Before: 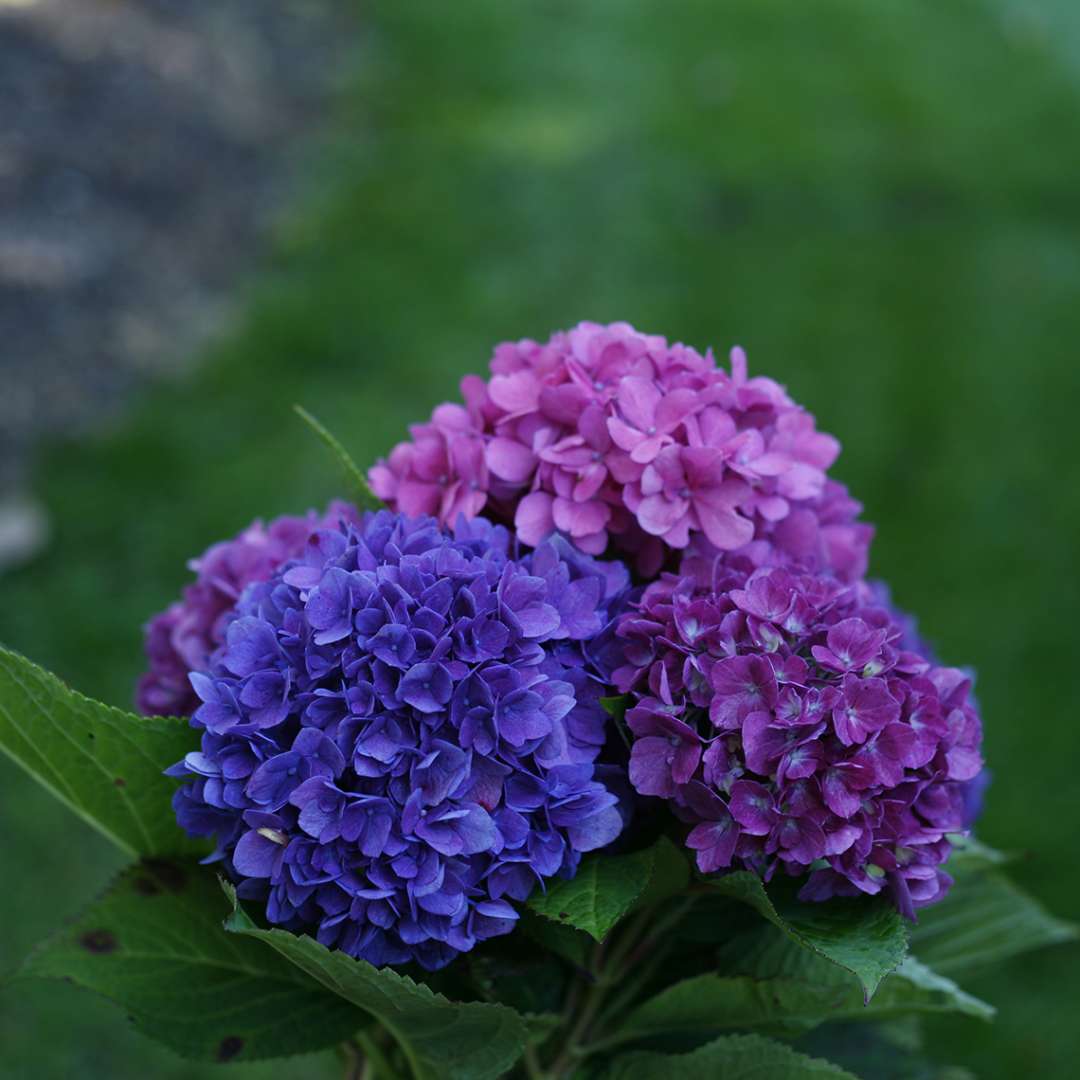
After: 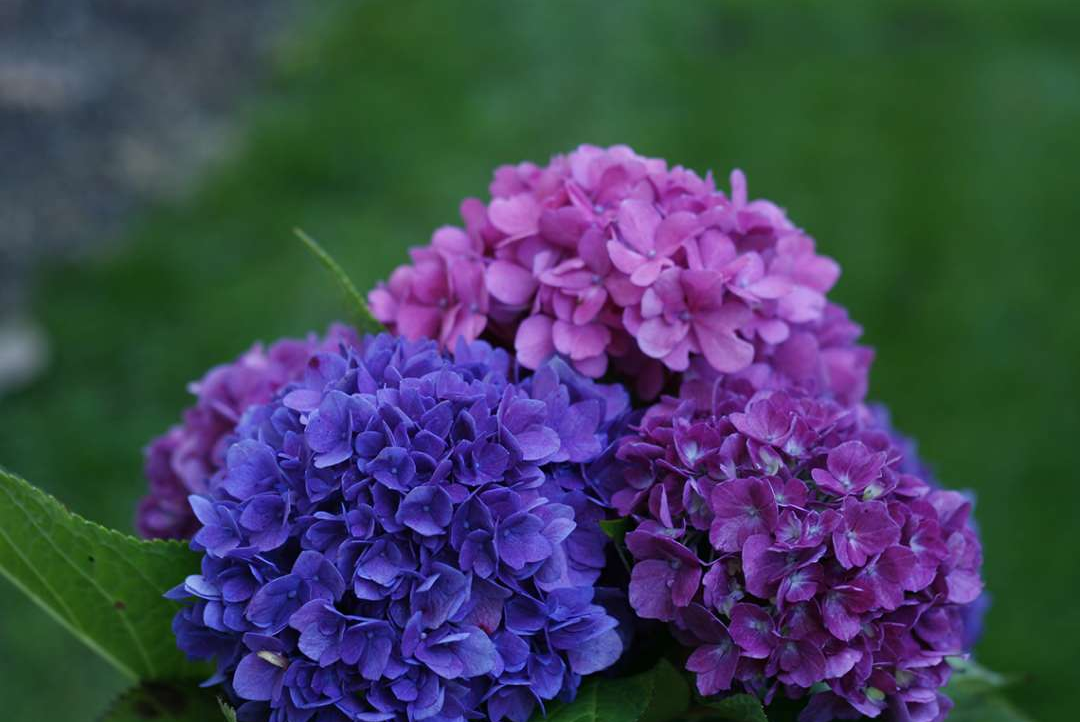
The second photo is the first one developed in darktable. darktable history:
crop: top 16.415%, bottom 16.714%
